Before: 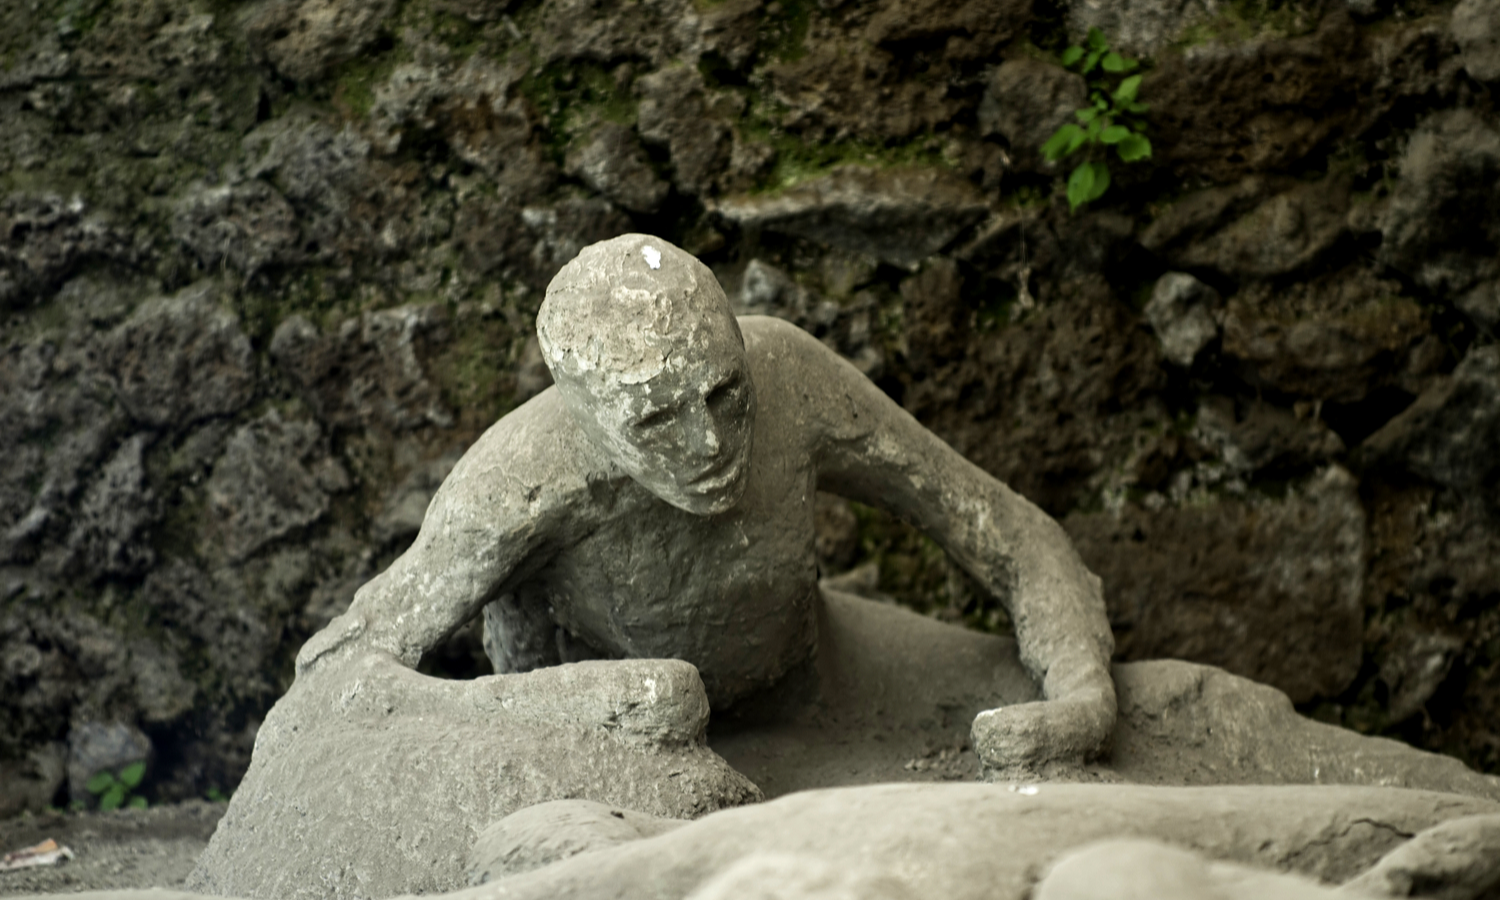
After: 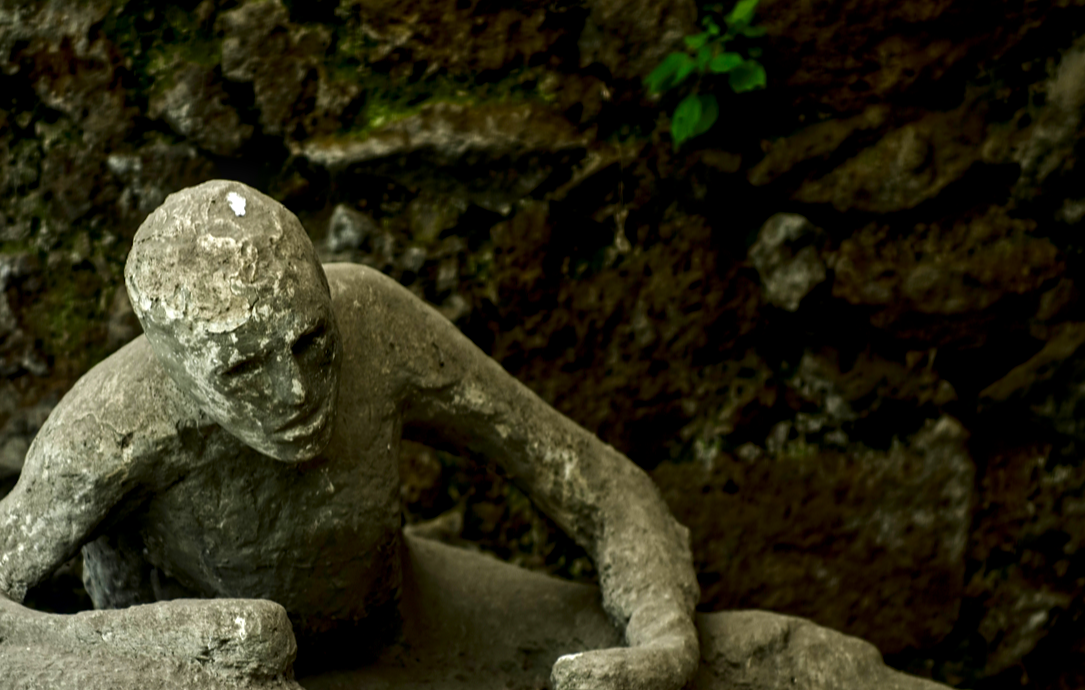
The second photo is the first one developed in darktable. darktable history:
color contrast: green-magenta contrast 1.2, blue-yellow contrast 1.2
local contrast: detail 130%
crop: left 23.095%, top 5.827%, bottom 11.854%
rotate and perspective: rotation 0.062°, lens shift (vertical) 0.115, lens shift (horizontal) -0.133, crop left 0.047, crop right 0.94, crop top 0.061, crop bottom 0.94
contrast brightness saturation: brightness -0.25, saturation 0.2
